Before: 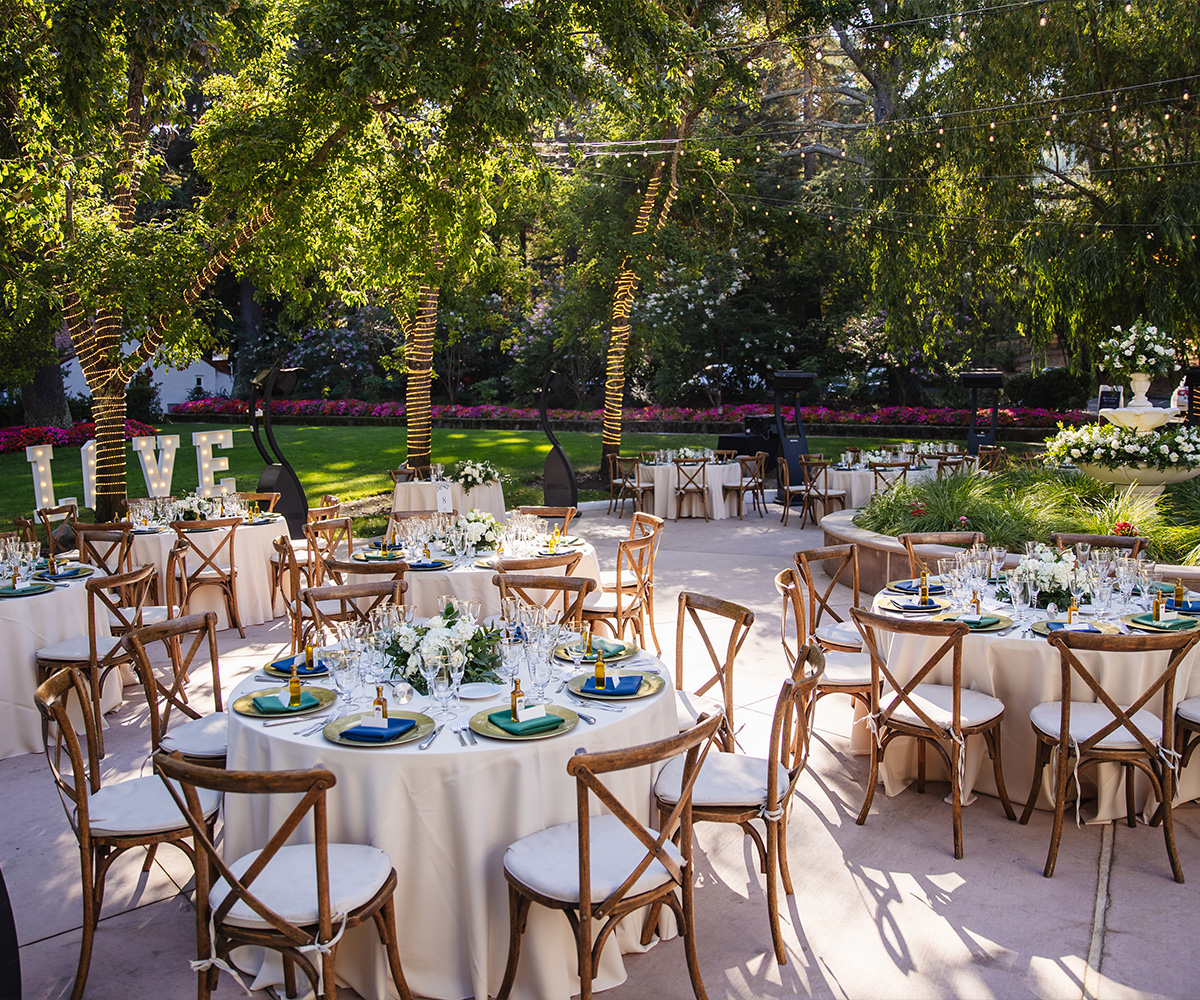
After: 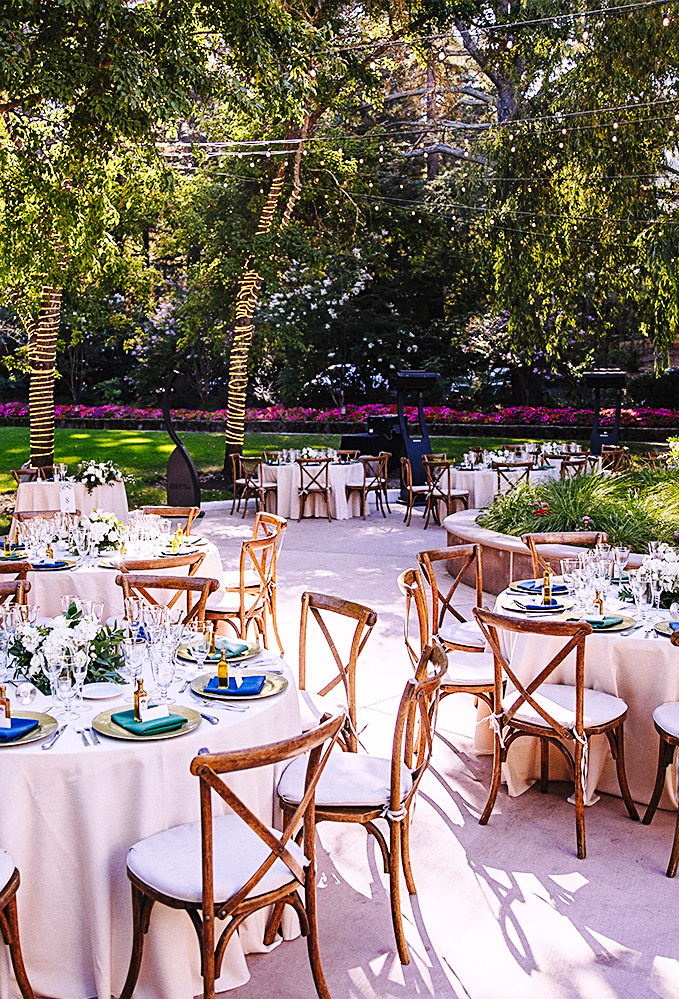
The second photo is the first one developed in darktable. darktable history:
crop: left 31.458%, top 0%, right 11.876%
exposure: exposure 0.02 EV, compensate highlight preservation false
sharpen: on, module defaults
base curve: curves: ch0 [(0, 0) (0.036, 0.025) (0.121, 0.166) (0.206, 0.329) (0.605, 0.79) (1, 1)], preserve colors none
shadows and highlights: shadows 25, highlights -25
grain: coarseness 3.21 ISO
white balance: red 1.066, blue 1.119
